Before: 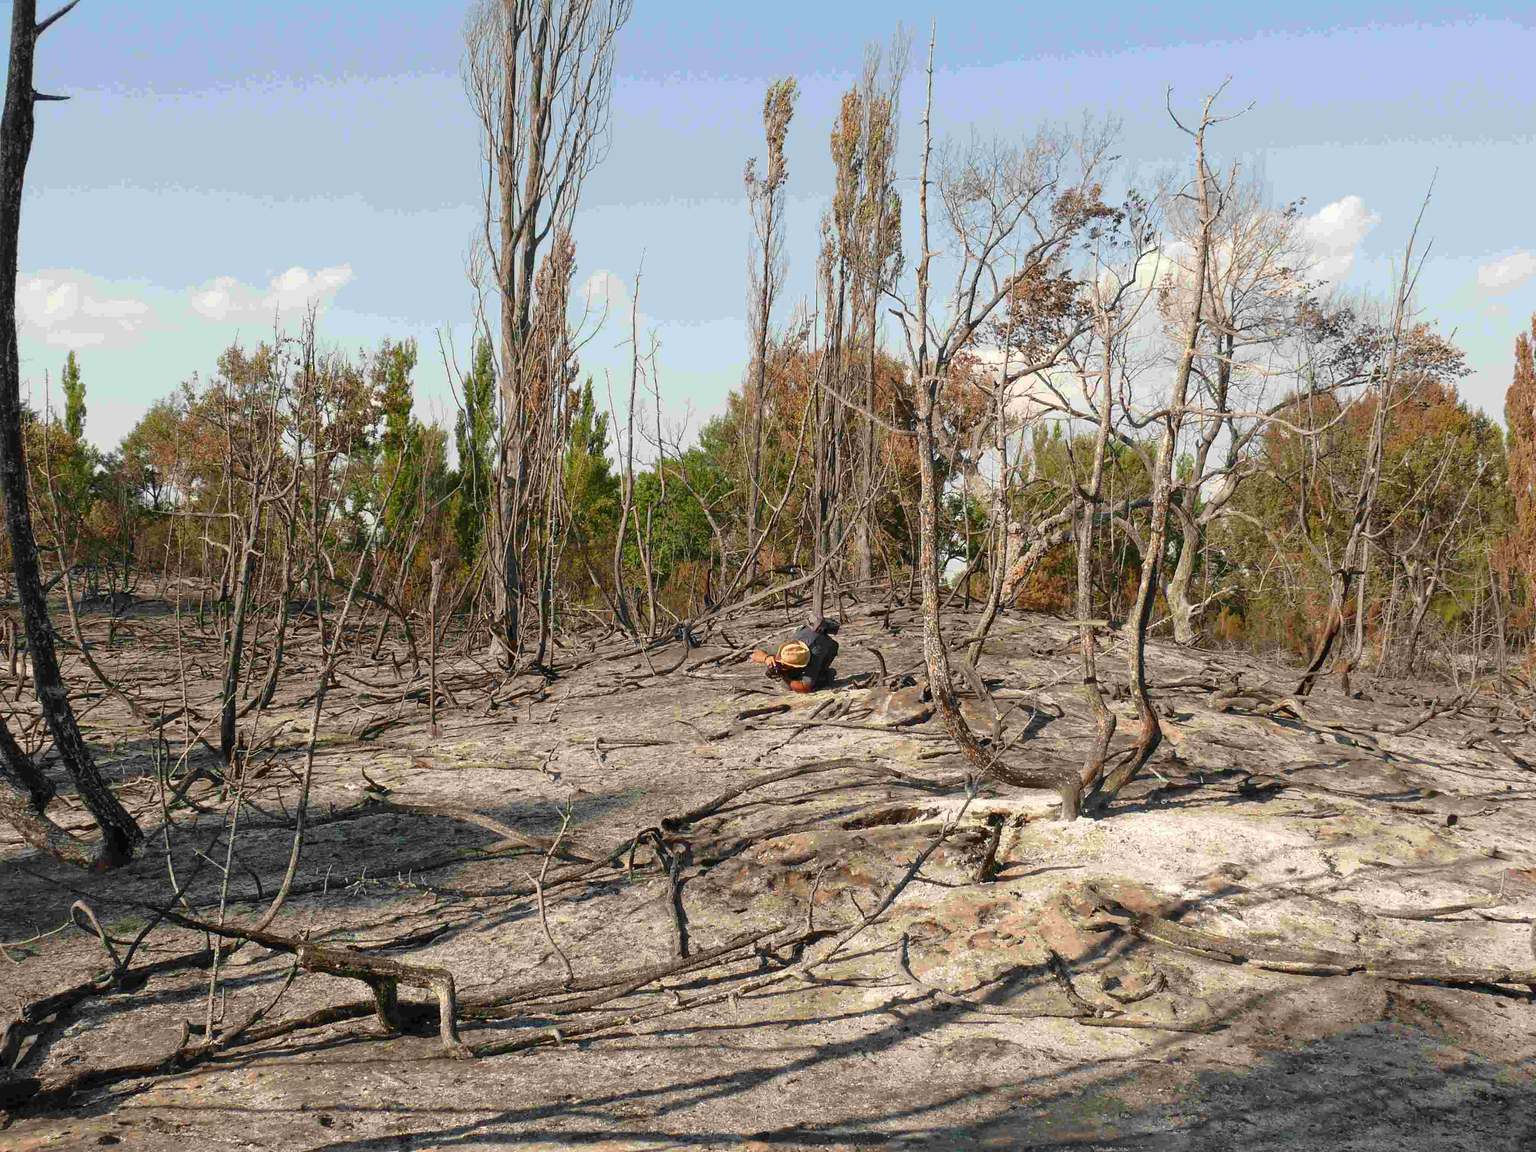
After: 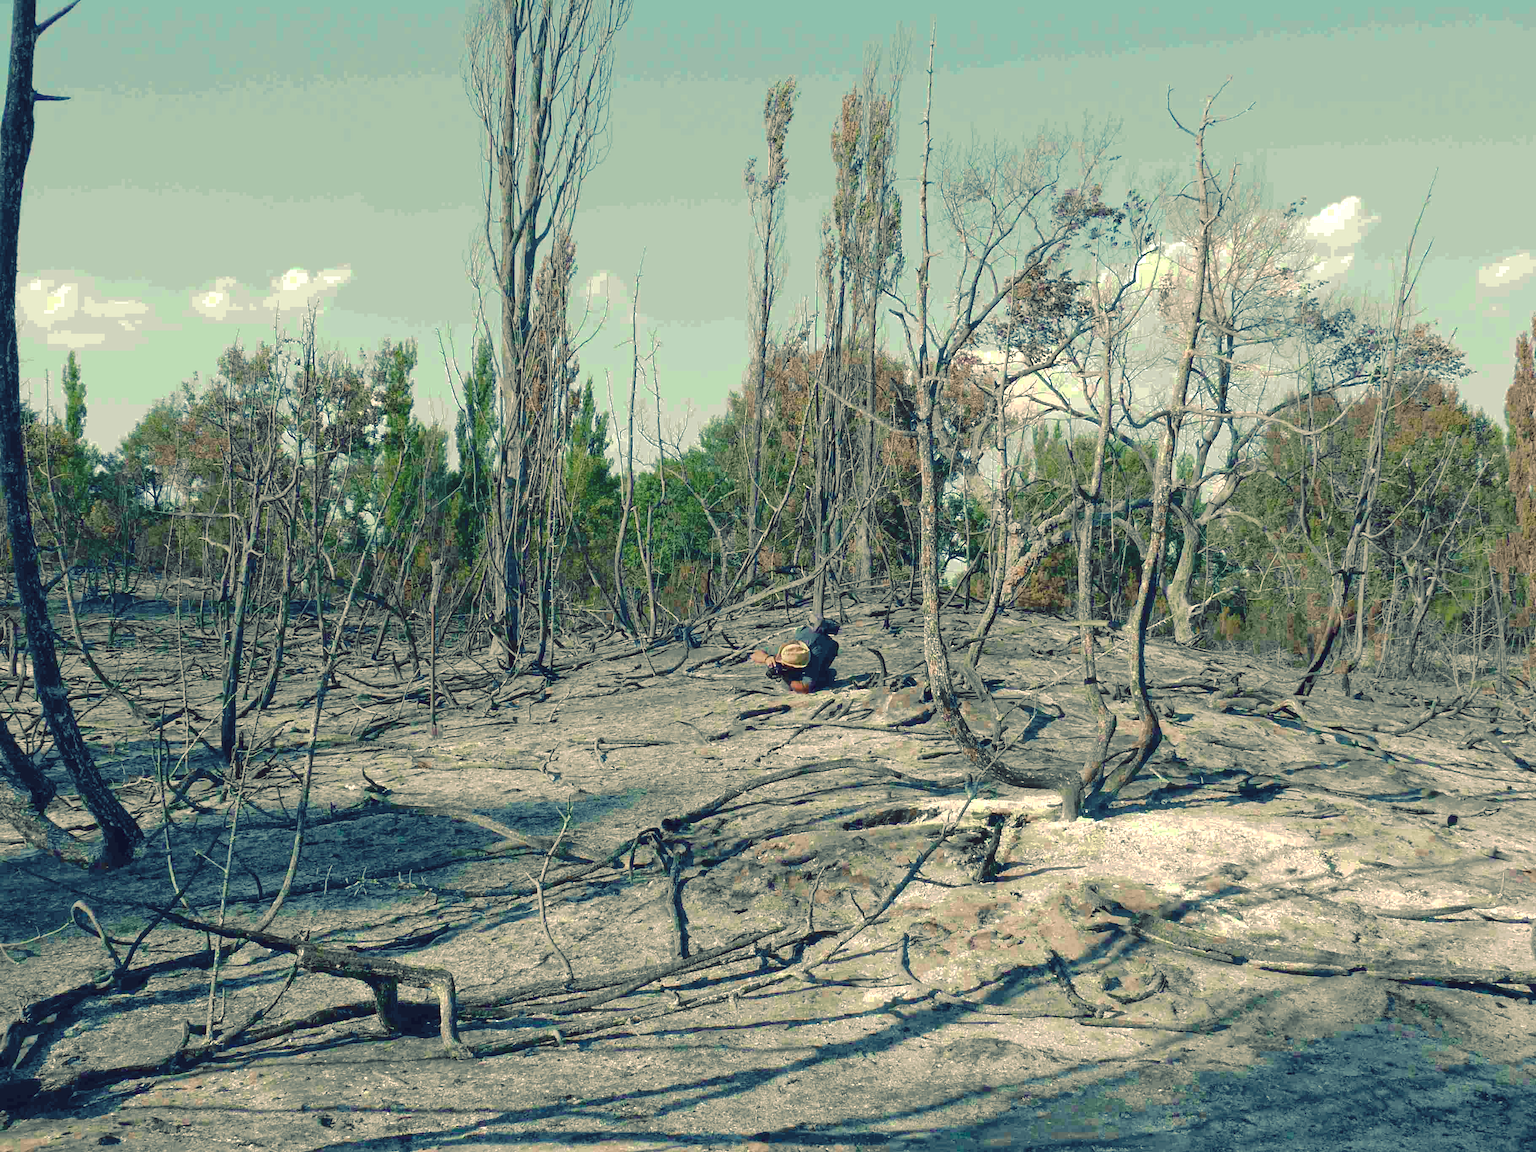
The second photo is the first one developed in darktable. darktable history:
tone curve: curves: ch0 [(0, 0) (0.003, 0.048) (0.011, 0.055) (0.025, 0.065) (0.044, 0.089) (0.069, 0.111) (0.1, 0.132) (0.136, 0.163) (0.177, 0.21) (0.224, 0.259) (0.277, 0.323) (0.335, 0.385) (0.399, 0.442) (0.468, 0.508) (0.543, 0.578) (0.623, 0.648) (0.709, 0.716) (0.801, 0.781) (0.898, 0.845) (1, 1)], preserve colors none
color look up table: target L [98.31, 96.52, 93.37, 86.32, 82.16, 79.05, 79.26, 63.76, 50.43, 34.23, 26.31, 12.55, 202.79, 109.57, 80.93, 78.64, 68.27, 67.09, 58.97, 49.12, 46.13, 50.21, 50.15, 24.46, 16.61, 9.461, 90.48, 74.93, 66.52, 60.52, 60.82, 60.06, 41.29, 38.73, 36.99, 37.62, 31.45, 18.49, 17.71, 17.81, 13.11, 90.56, 80.65, 62.37, 60.07, 60.54, 51.6, 35.39, 35.28], target a [-29.9, -41.6, -19.69, -82.55, -86.07, -61.48, -26.71, -39.06, -54.58, -24.9, -26.23, -12.05, 0, 0.001, 12.28, 3.987, 35.07, 27.9, 62.64, 84.98, 78.83, 37.85, 15.07, 40.13, 8.168, 20.55, 3.904, 17.54, 8.082, 69.02, 33.93, -26.72, 68.67, -0.744, 28.64, -1.914, 60.24, 46.41, 37.06, 14.41, 43.36, -64.14, -15.16, -44.25, -30.21, -28.54, -38.17, -17.12, -12.82], target b [41.86, 53.64, 99.28, 30.42, 53.28, 81.03, 66.54, 21.15, 47.11, 30.26, 17.26, -6.803, -0.002, -0.006, 48.22, 32.95, 18.36, 69.77, 0.811, -2.833, 36.12, -2.284, 30.79, 2.164, 9.437, -21.82, 31.5, 8.85, 2.82, -15.52, -14.09, -17.91, -44.93, -50.43, -27.78, -37.91, -45.73, -81.35, -58.13, -47.61, -71.57, 25.92, 19.26, -9.166, -11.01, 1.941, -2.825, -11.98, -32.06], num patches 49
